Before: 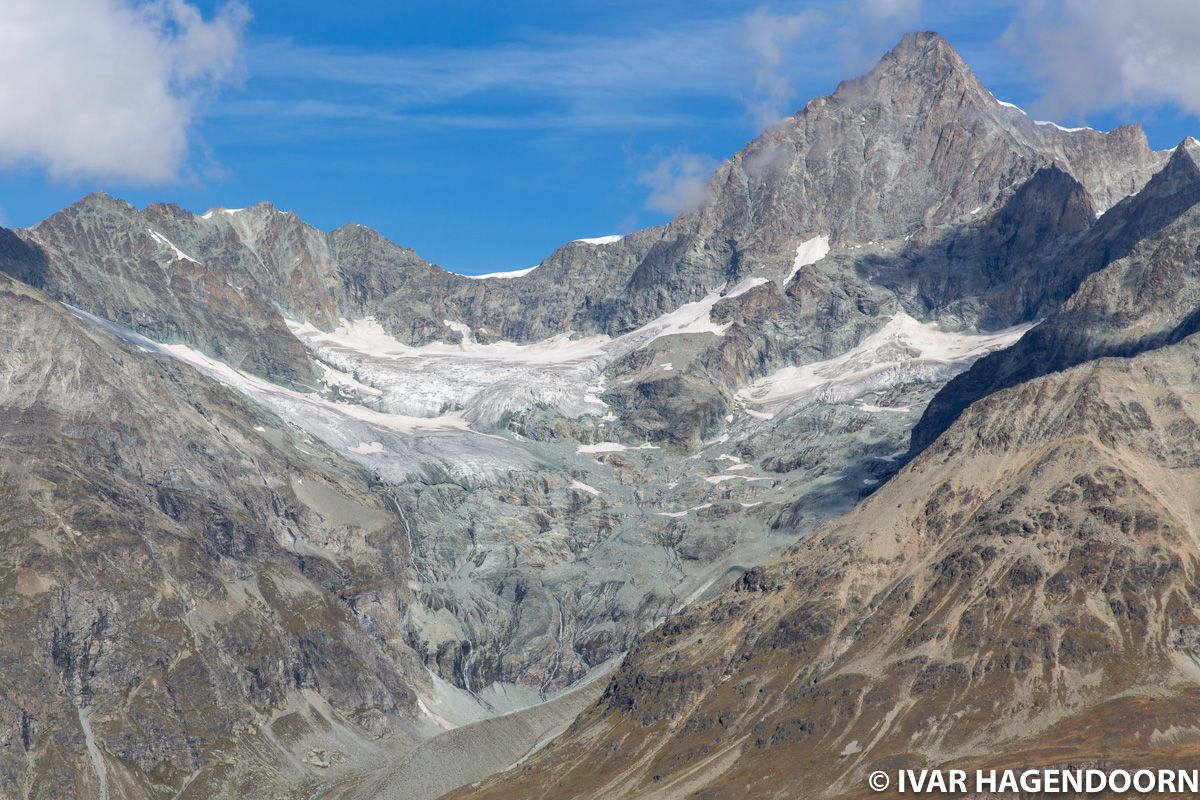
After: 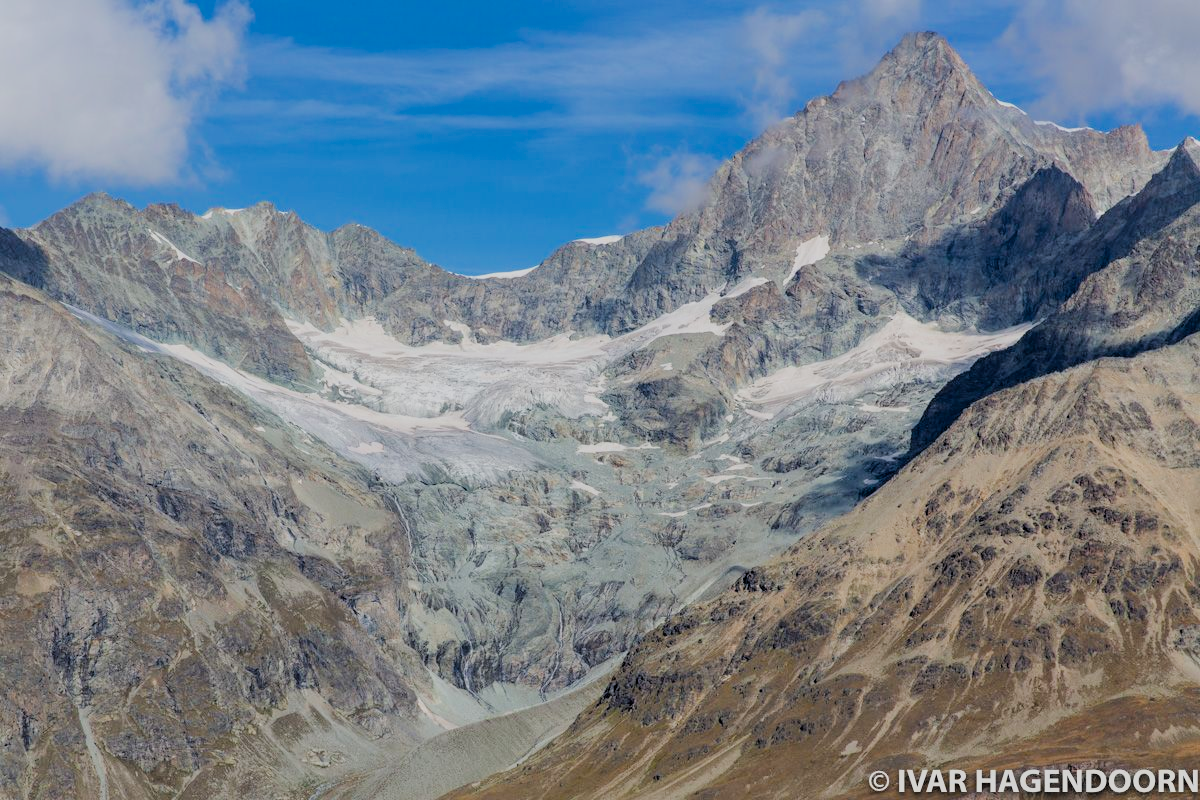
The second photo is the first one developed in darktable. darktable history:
filmic rgb: black relative exposure -4.27 EV, white relative exposure 4.56 EV, hardness 2.38, contrast 1.05
color balance rgb: perceptual saturation grading › global saturation 30.604%
